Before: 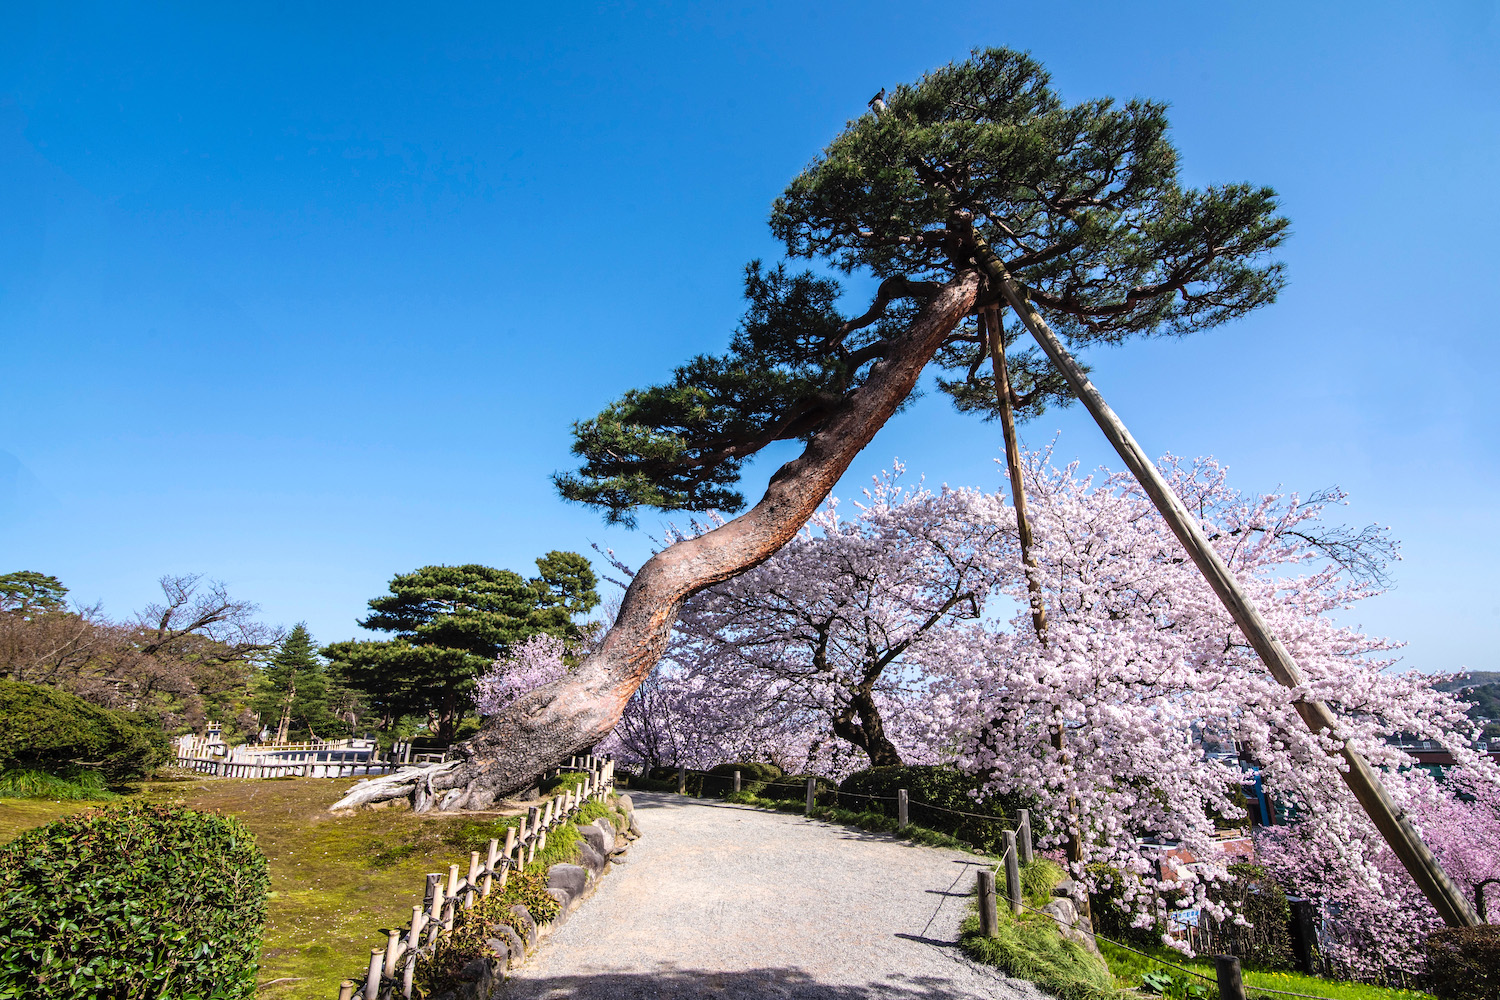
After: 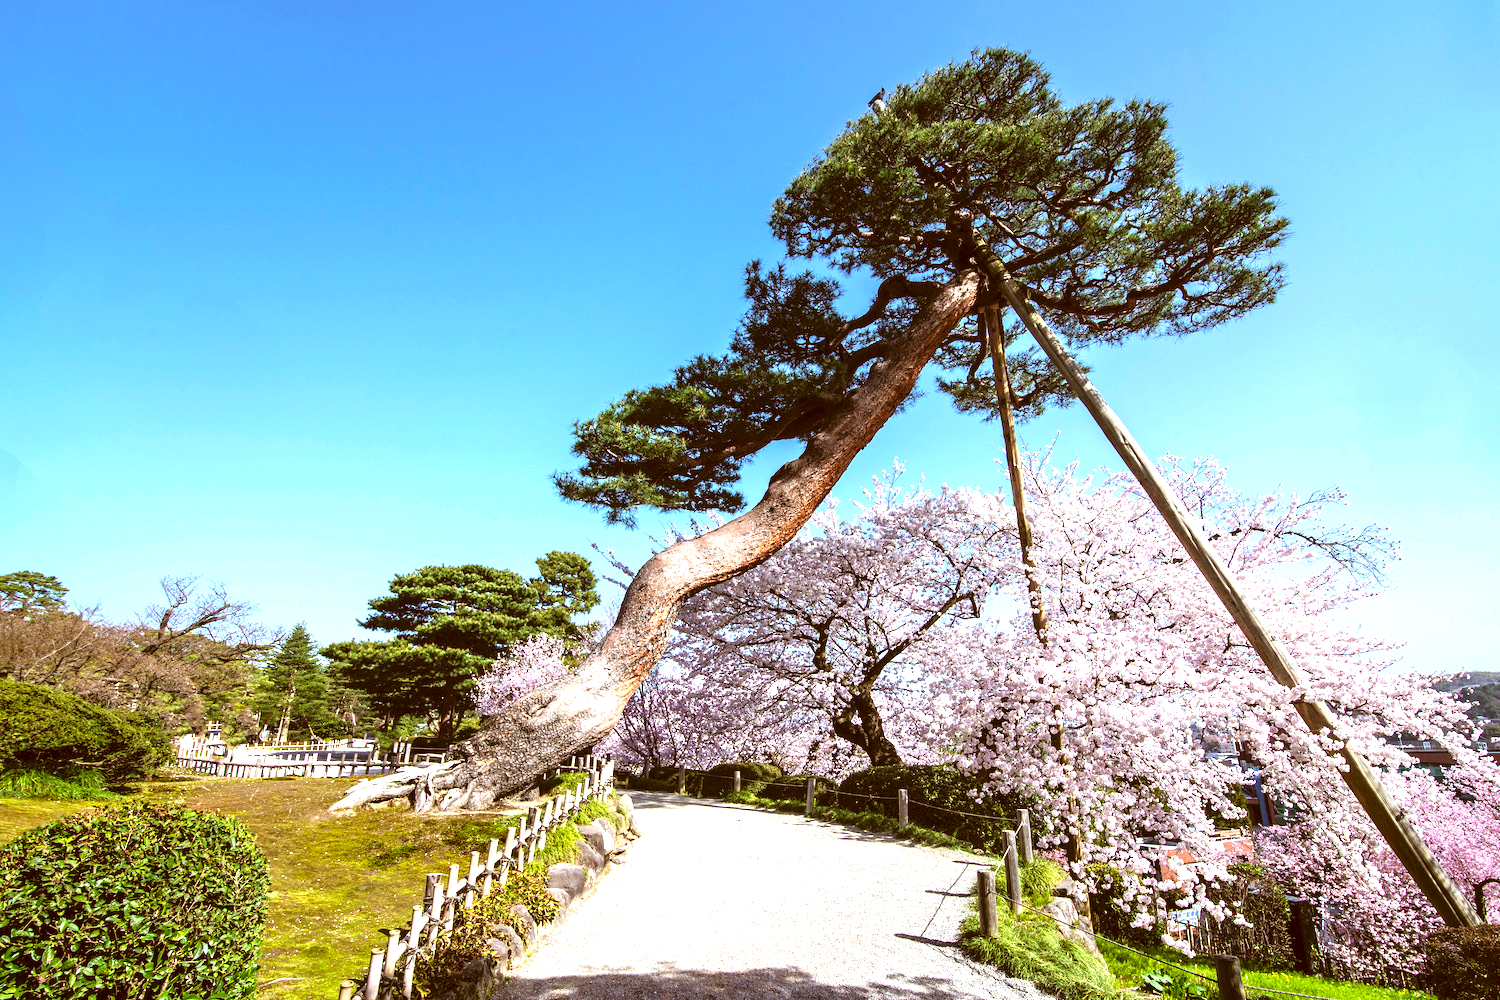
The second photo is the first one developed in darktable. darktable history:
color correction: highlights a* -5.3, highlights b* 9.8, shadows a* 9.8, shadows b* 24.26
exposure: black level correction 0, exposure 0.9 EV, compensate exposure bias true, compensate highlight preservation false
color calibration: illuminant as shot in camera, x 0.358, y 0.373, temperature 4628.91 K
